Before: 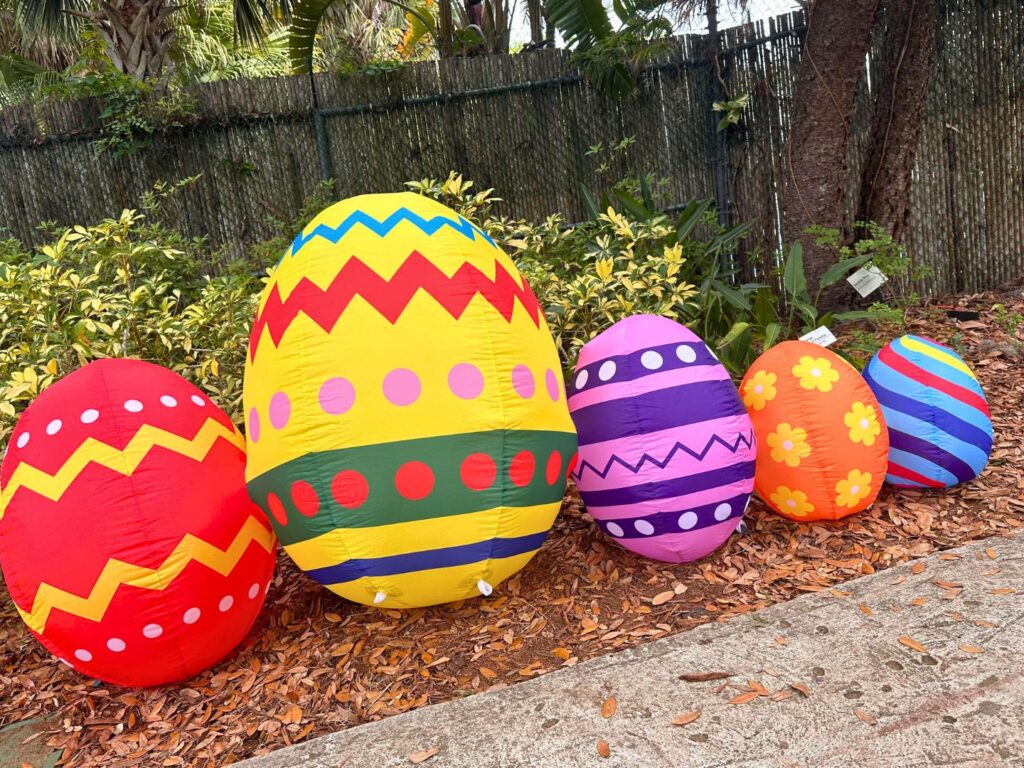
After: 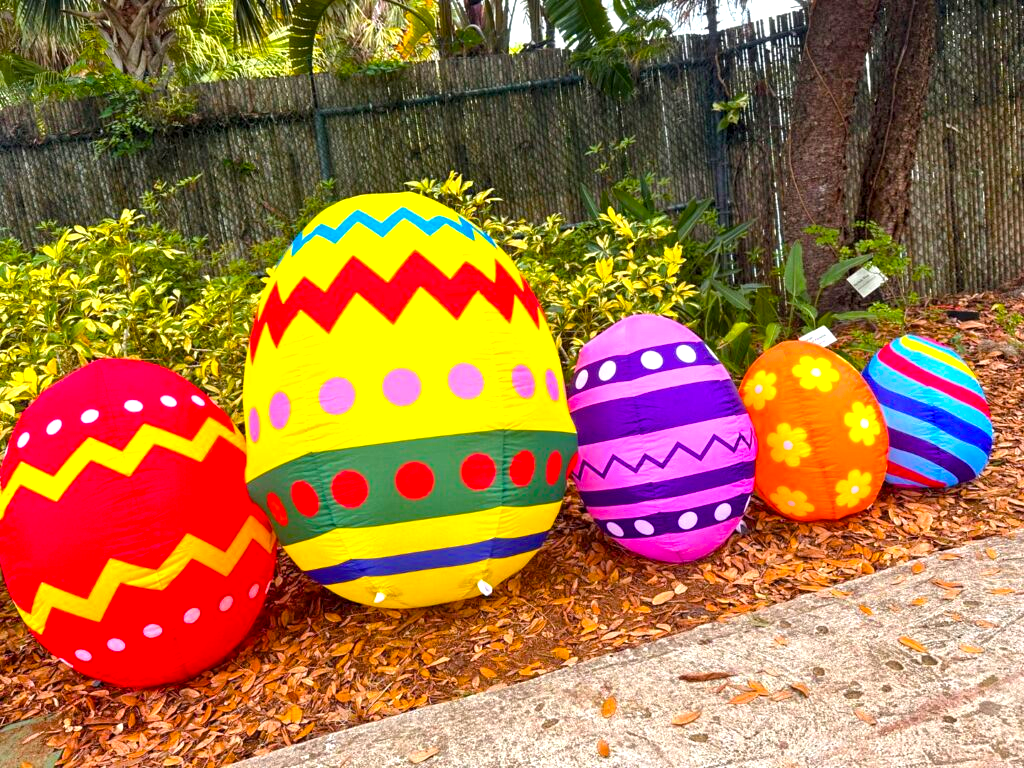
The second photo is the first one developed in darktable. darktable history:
exposure: black level correction 0, exposure 0.5 EV, compensate exposure bias true, compensate highlight preservation false
local contrast: highlights 100%, shadows 100%, detail 120%, midtone range 0.2
color balance rgb: linear chroma grading › global chroma 15%, perceptual saturation grading › global saturation 30%
